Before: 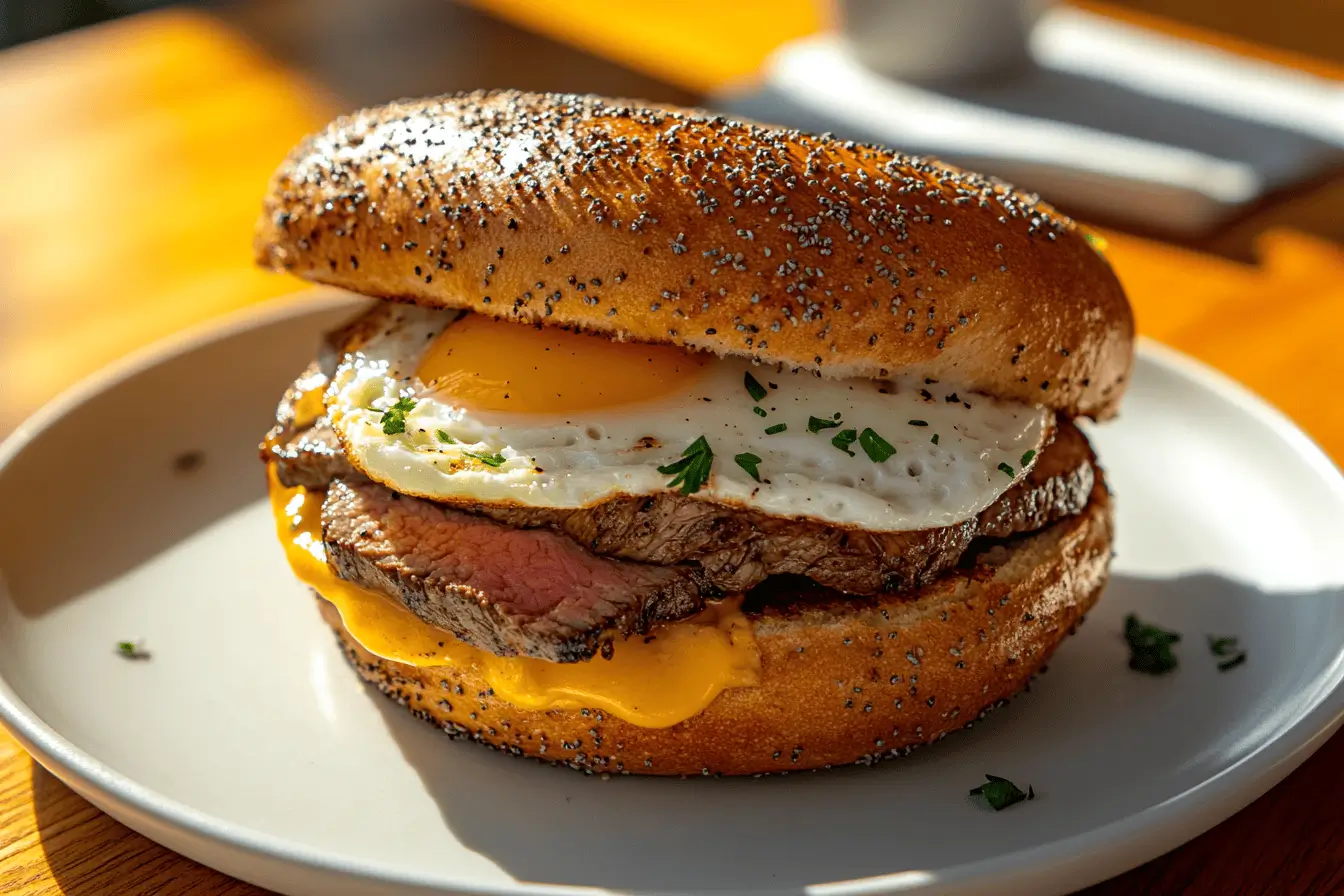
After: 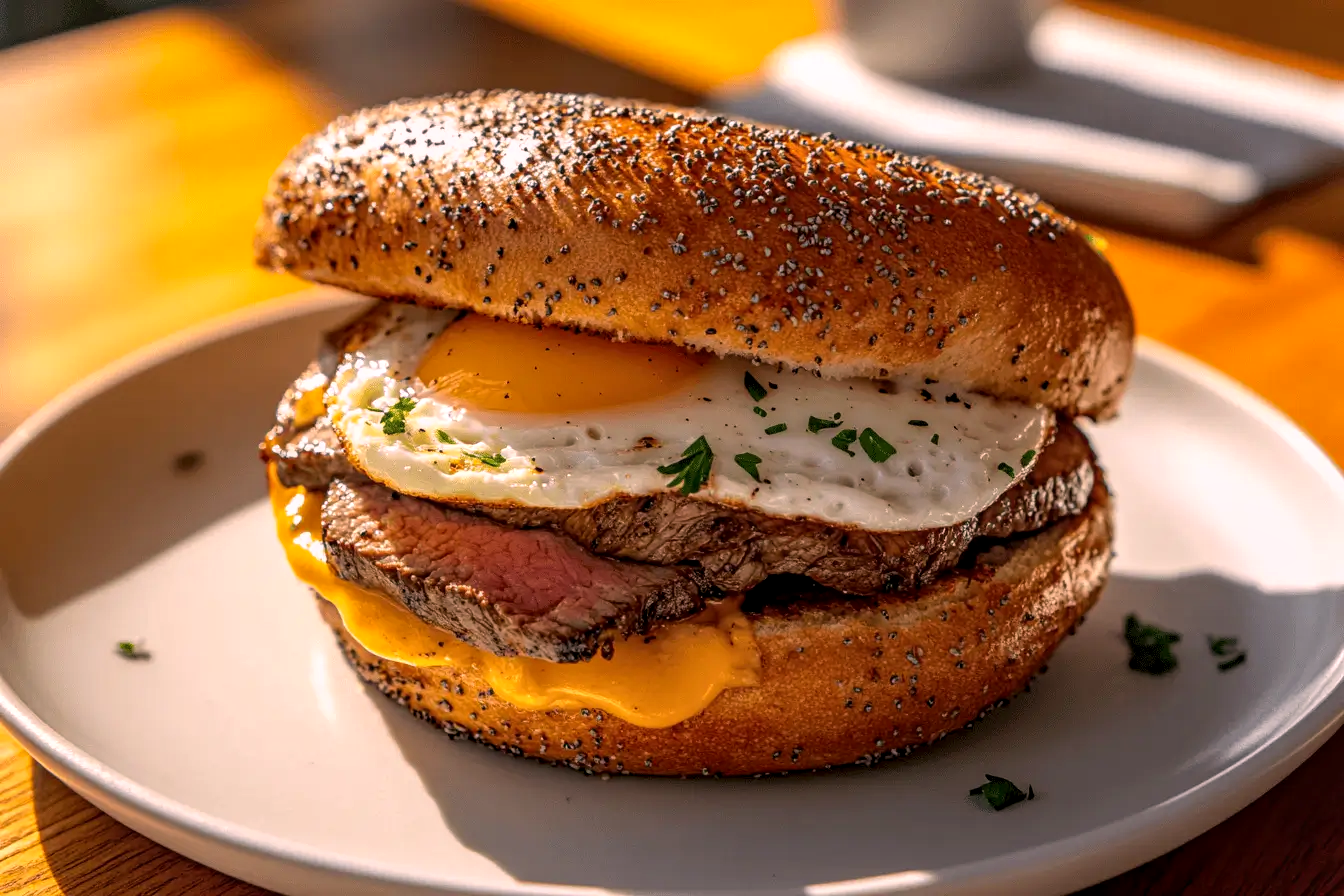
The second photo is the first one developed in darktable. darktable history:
local contrast: on, module defaults
color correction: highlights a* 14.69, highlights b* 4.84
